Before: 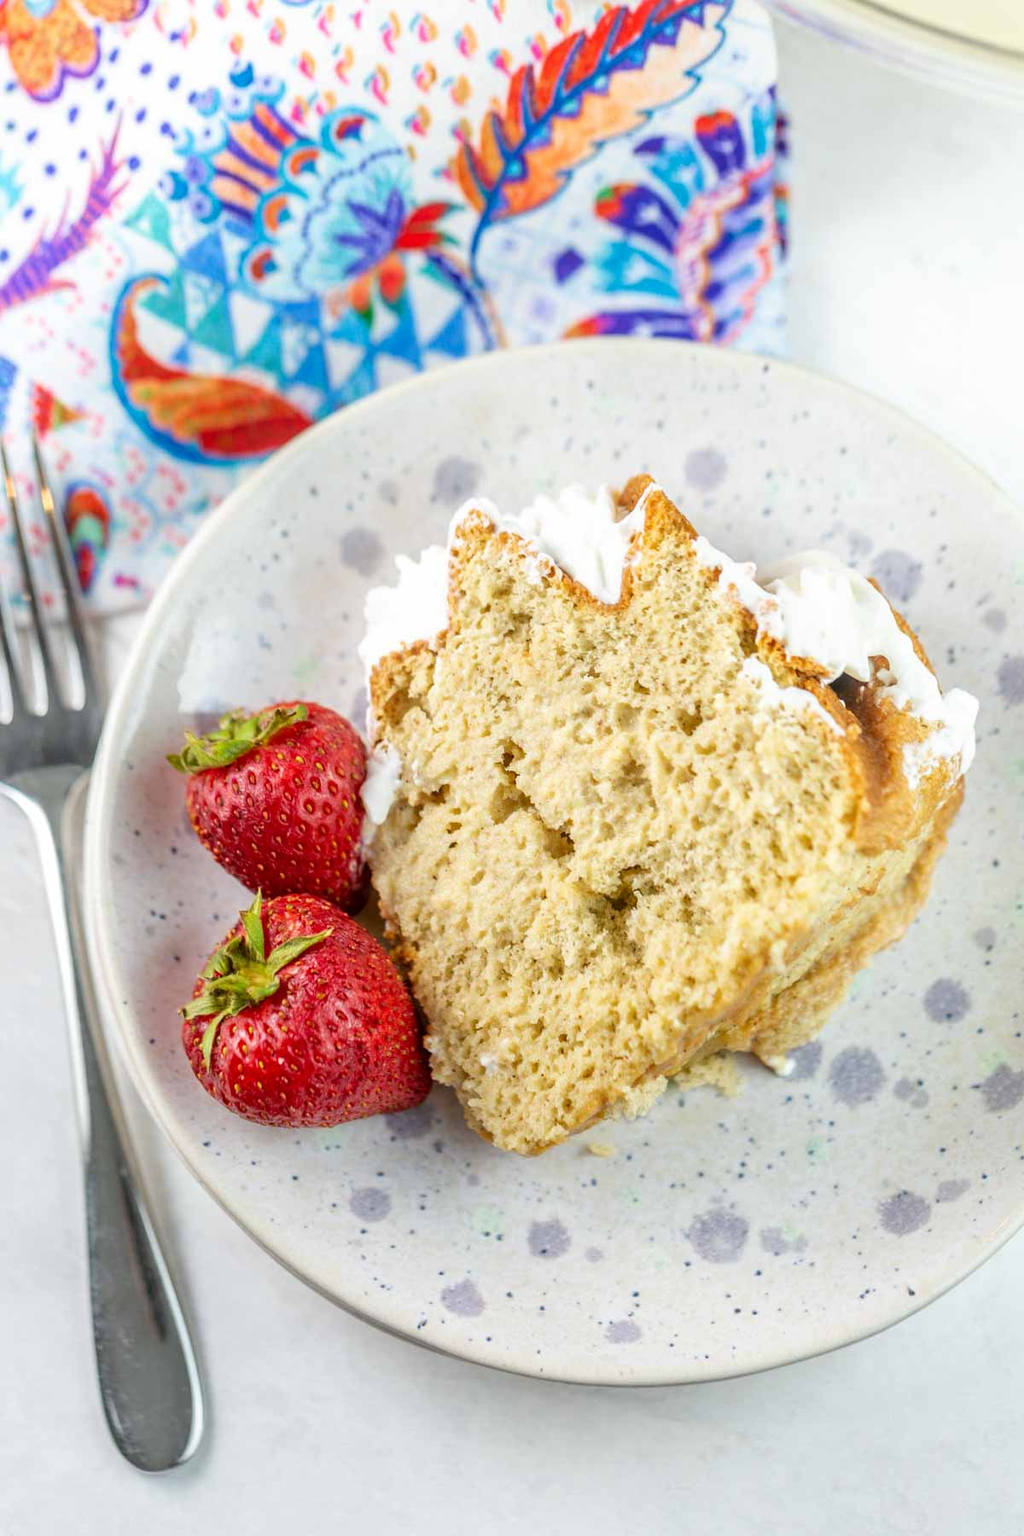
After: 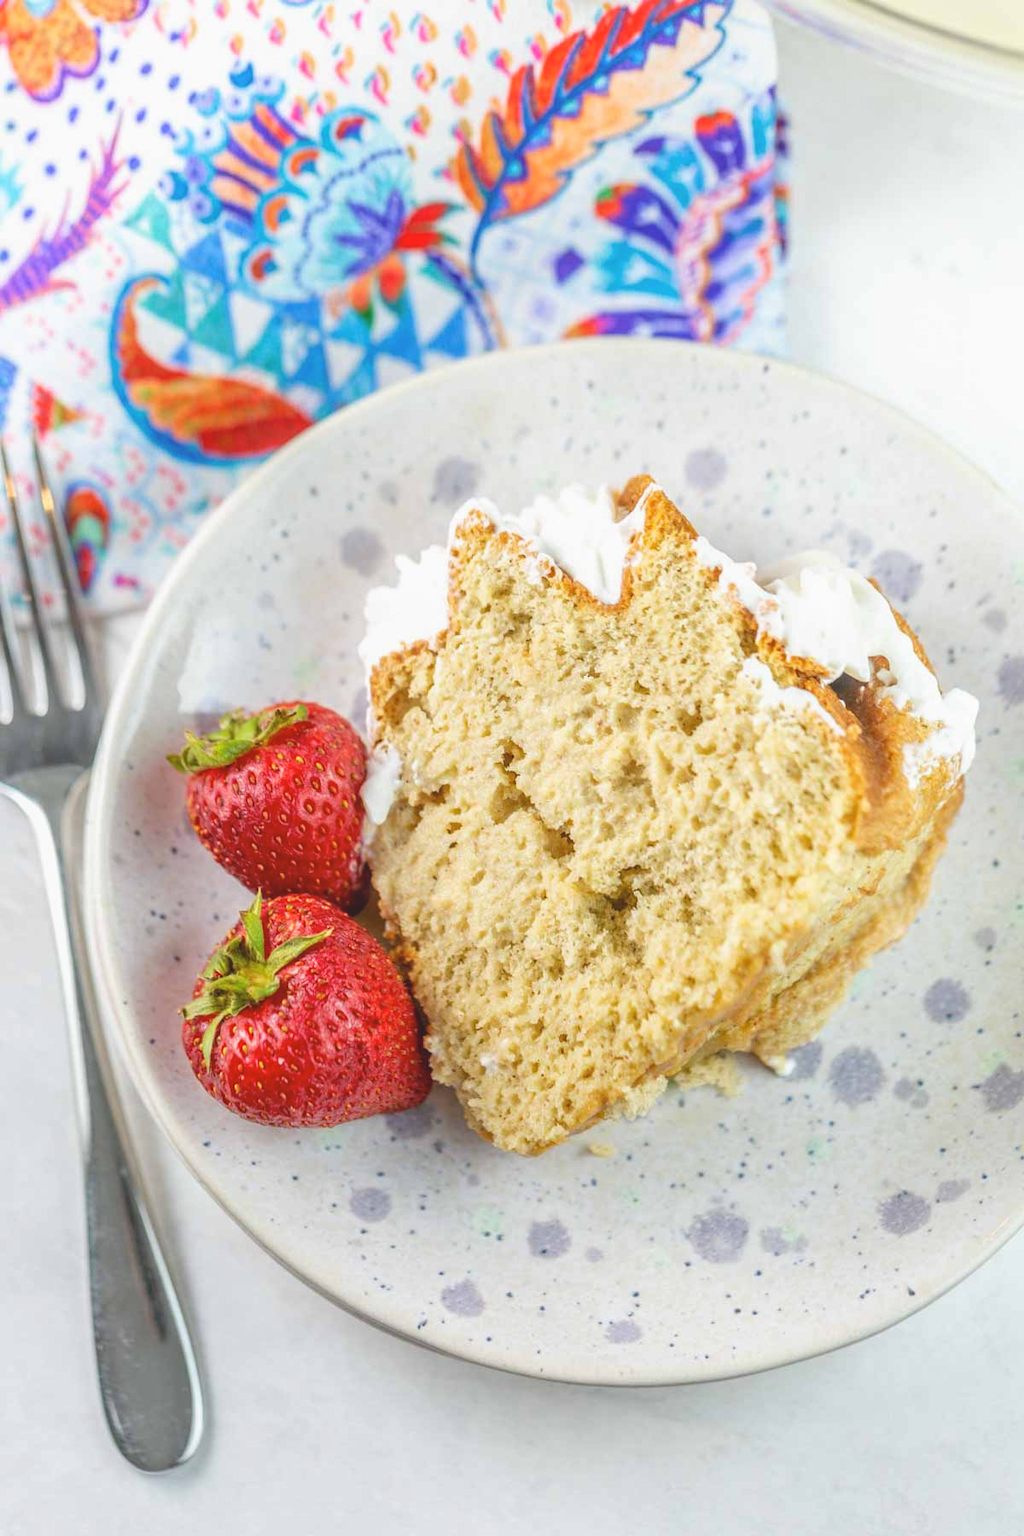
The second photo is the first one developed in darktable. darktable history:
local contrast: highlights 46%, shadows 3%, detail 99%
